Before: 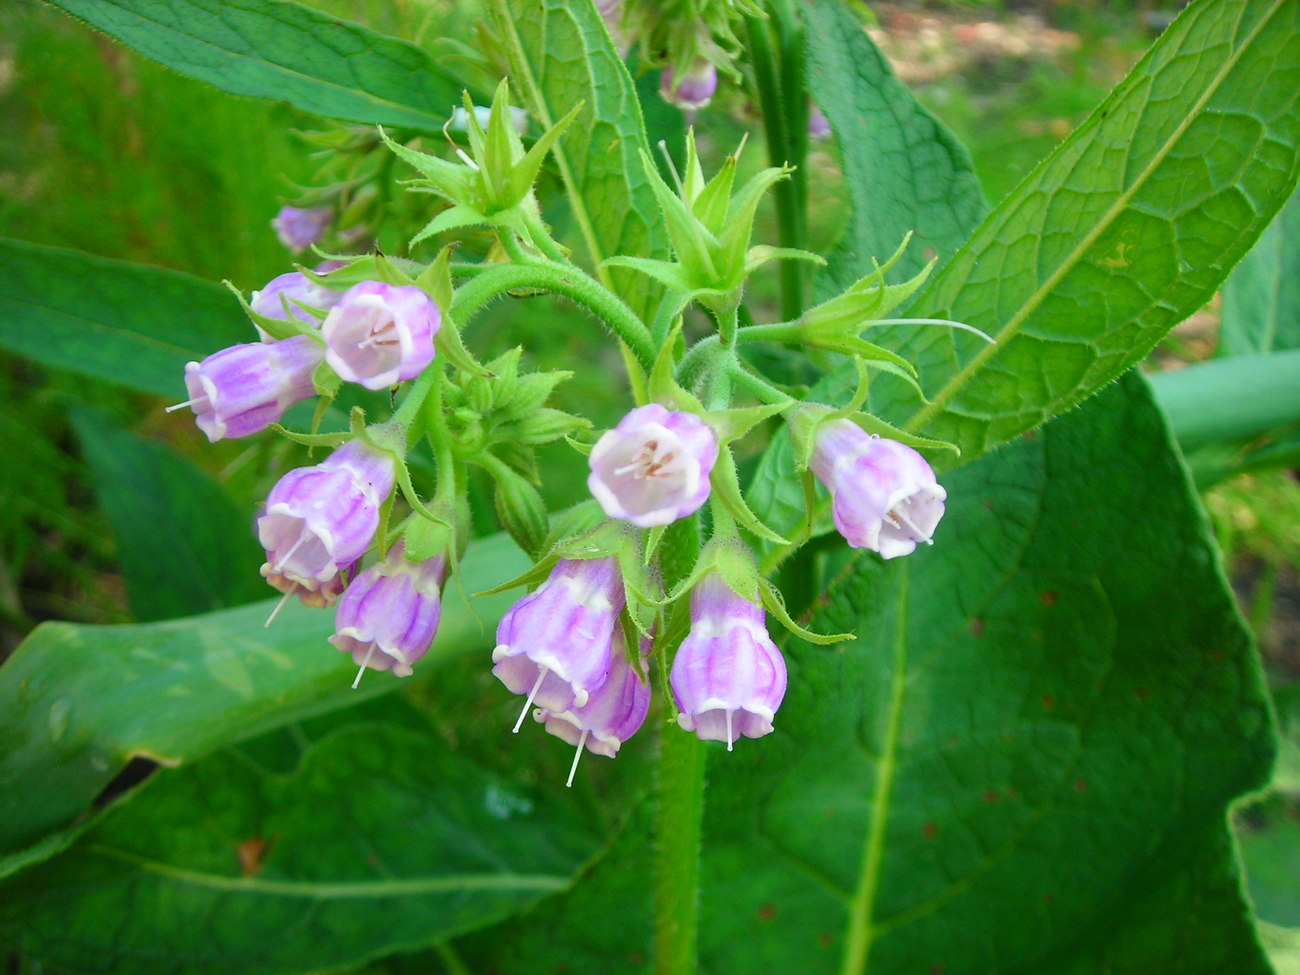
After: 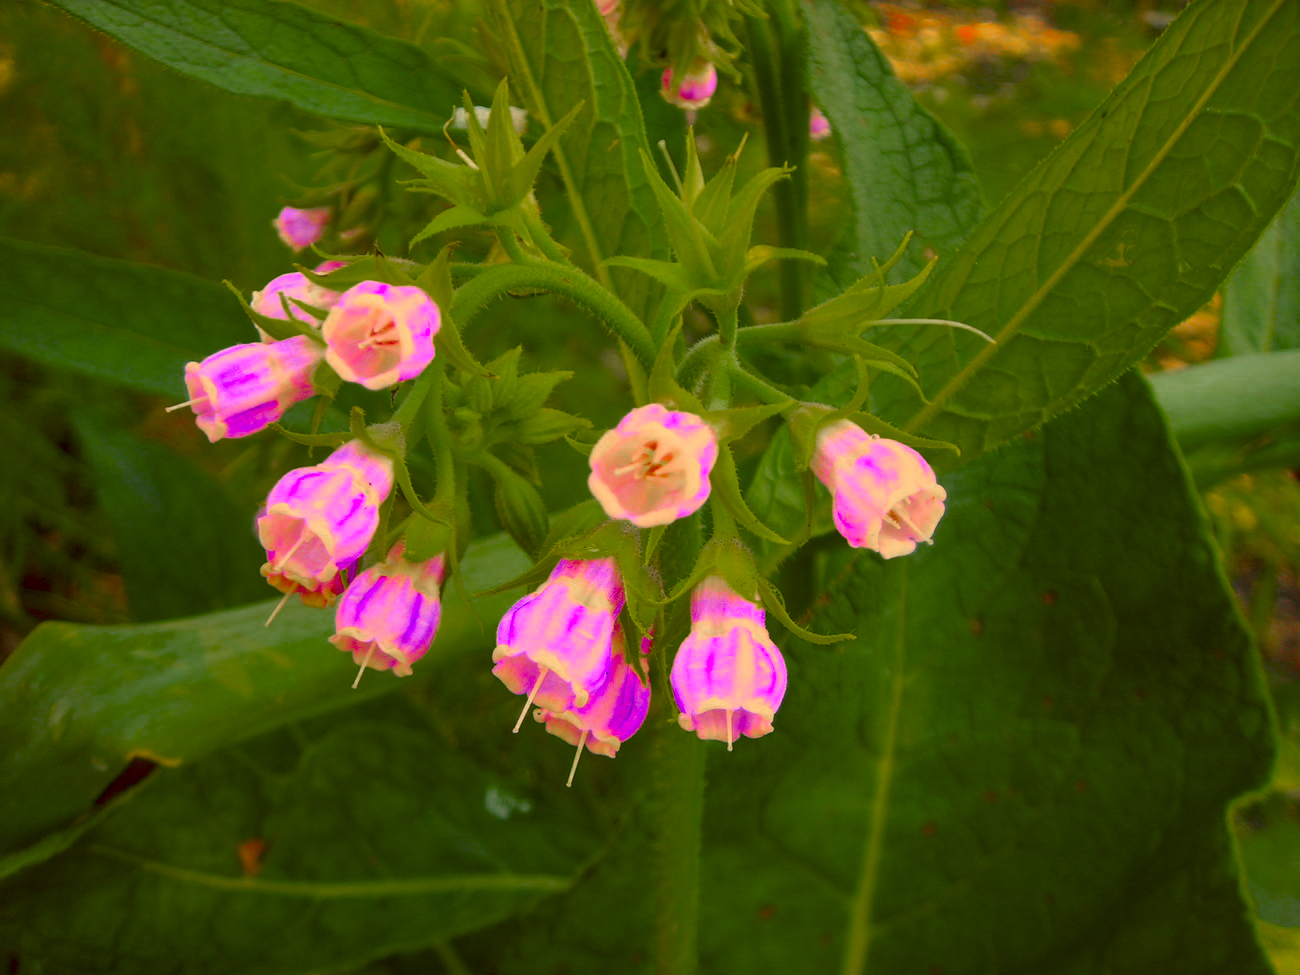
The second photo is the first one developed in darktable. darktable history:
color zones: curves: ch0 [(0, 0.48) (0.209, 0.398) (0.305, 0.332) (0.429, 0.493) (0.571, 0.5) (0.714, 0.5) (0.857, 0.5) (1, 0.48)]; ch1 [(0, 0.736) (0.143, 0.625) (0.225, 0.371) (0.429, 0.256) (0.571, 0.241) (0.714, 0.213) (0.857, 0.48) (1, 0.736)]; ch2 [(0, 0.448) (0.143, 0.498) (0.286, 0.5) (0.429, 0.5) (0.571, 0.5) (0.714, 0.5) (0.857, 0.5) (1, 0.448)]
color balance rgb: power › hue 328.68°, highlights gain › chroma 3.072%, highlights gain › hue 54.44°, linear chroma grading › global chroma 15.04%, perceptual saturation grading › global saturation 30.174%
color correction: highlights a* 10.04, highlights b* 38.51, shadows a* 13.98, shadows b* 3.45
local contrast: on, module defaults
